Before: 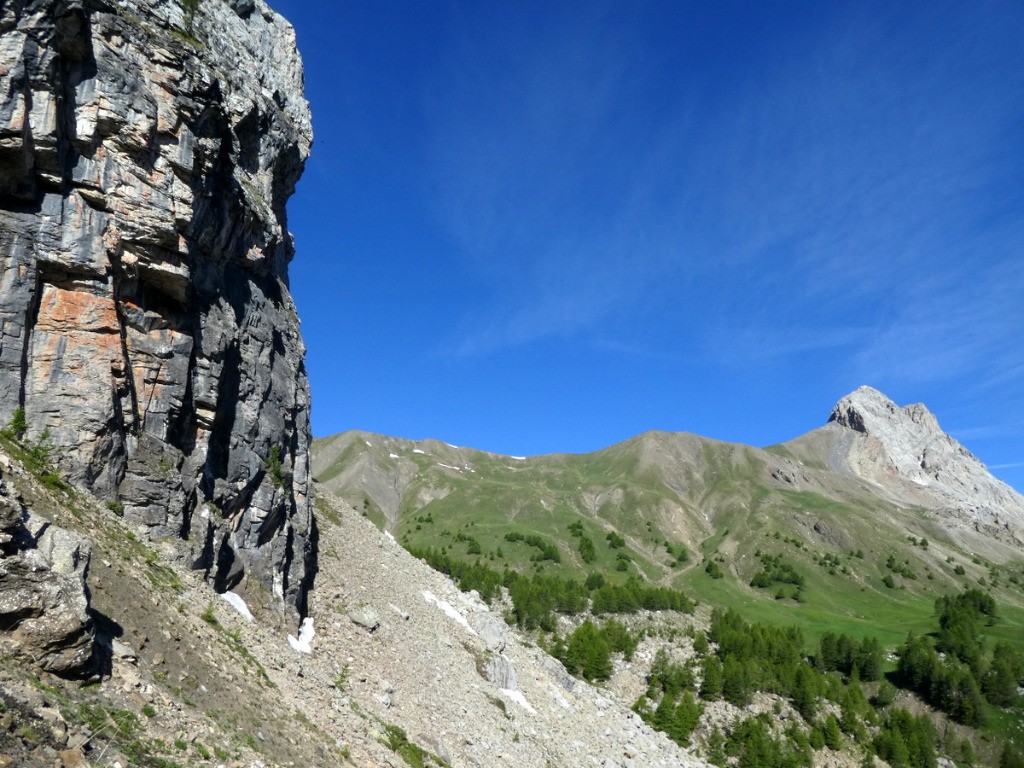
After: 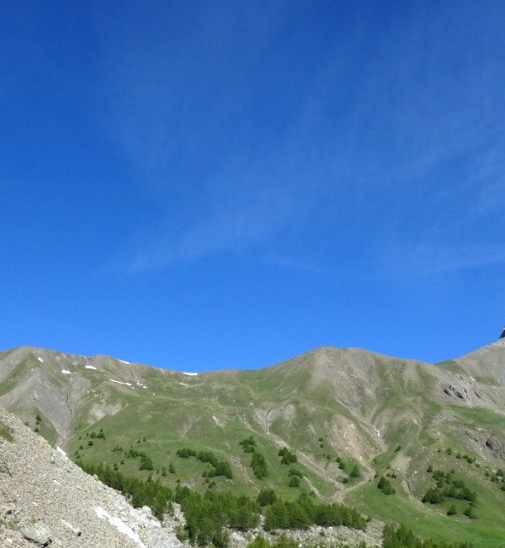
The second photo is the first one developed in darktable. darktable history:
crop: left 32.12%, top 10.953%, right 18.5%, bottom 17.588%
